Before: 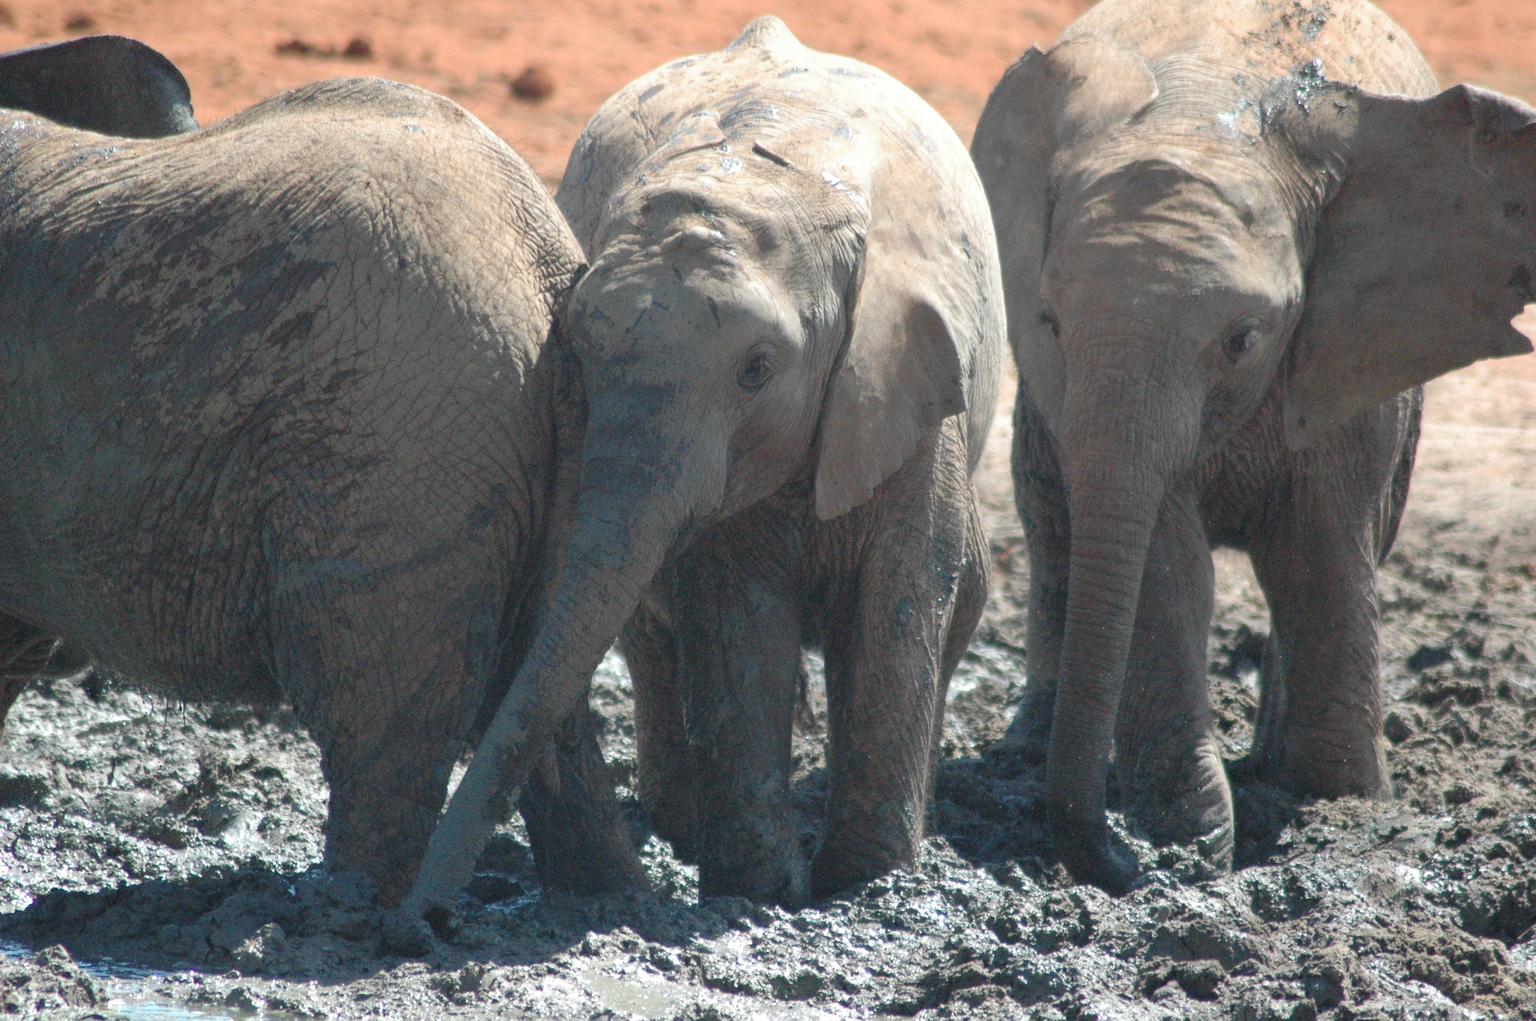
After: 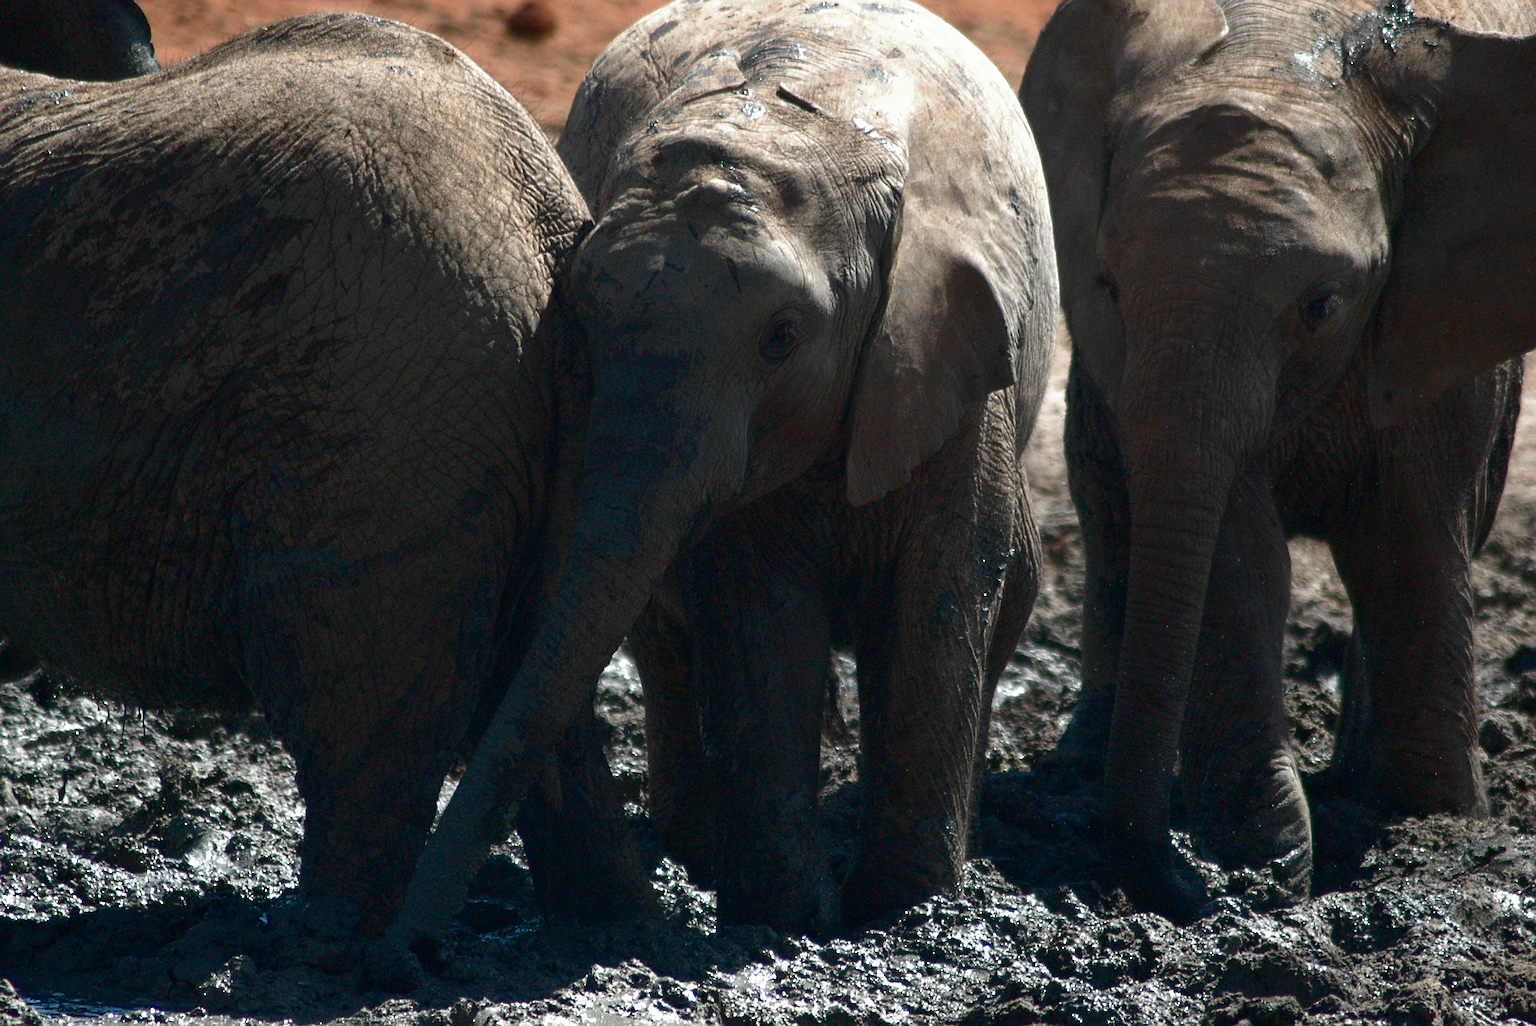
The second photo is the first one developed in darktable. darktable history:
crop: left 3.611%, top 6.49%, right 6.557%, bottom 3.226%
sharpen: on, module defaults
contrast brightness saturation: brightness -0.522
